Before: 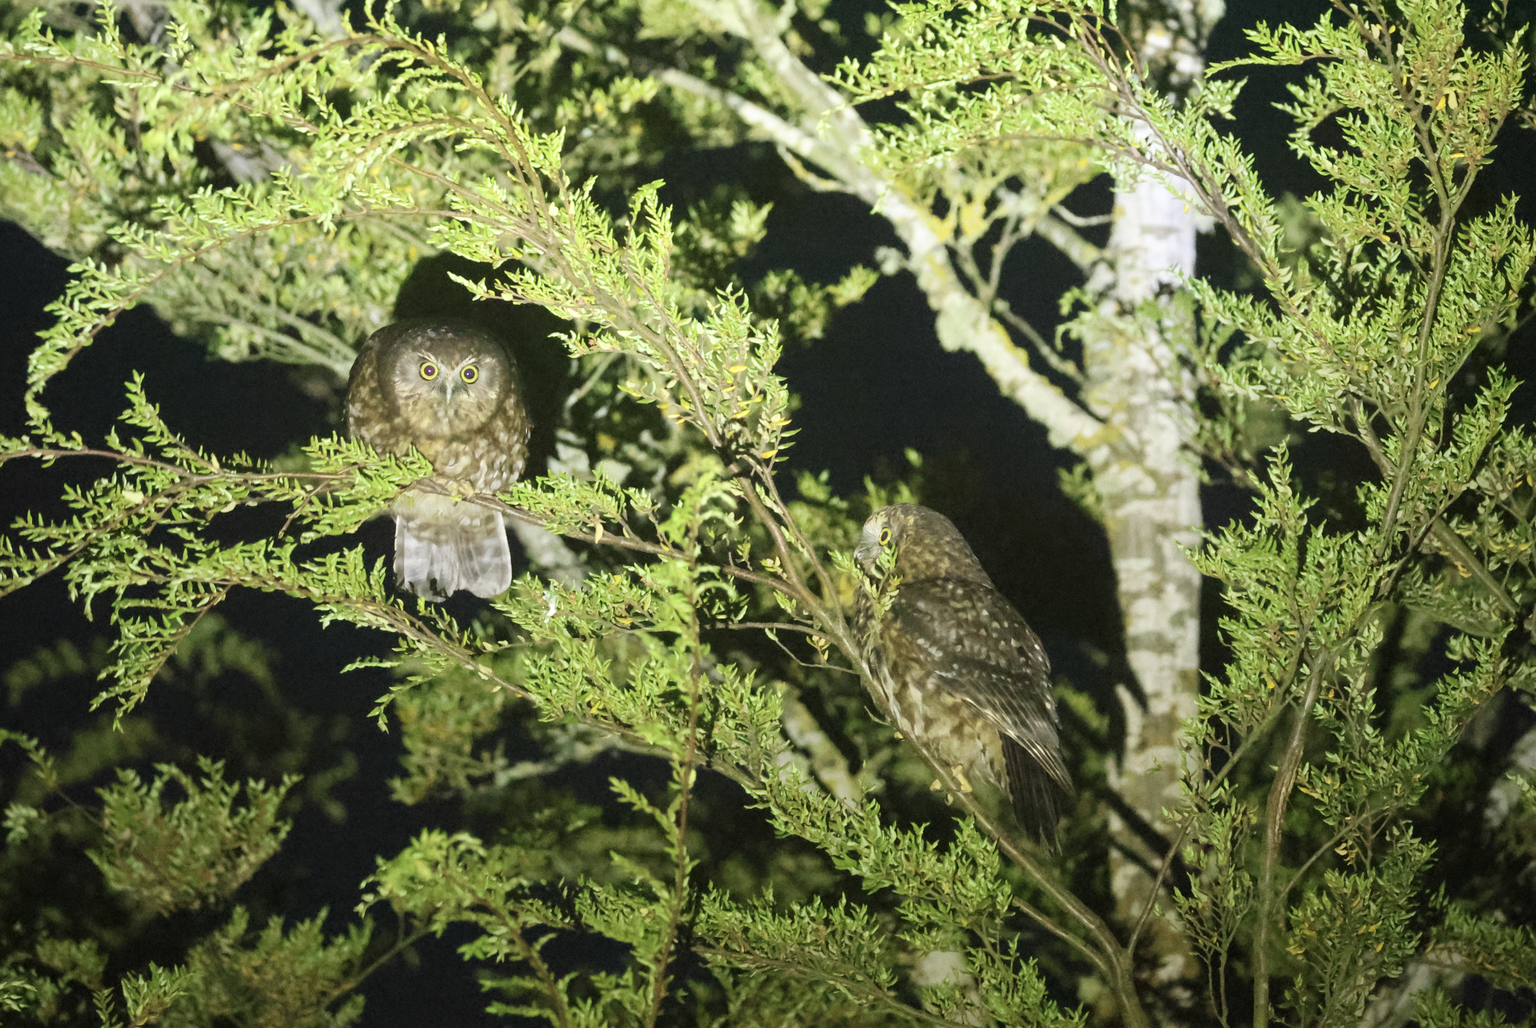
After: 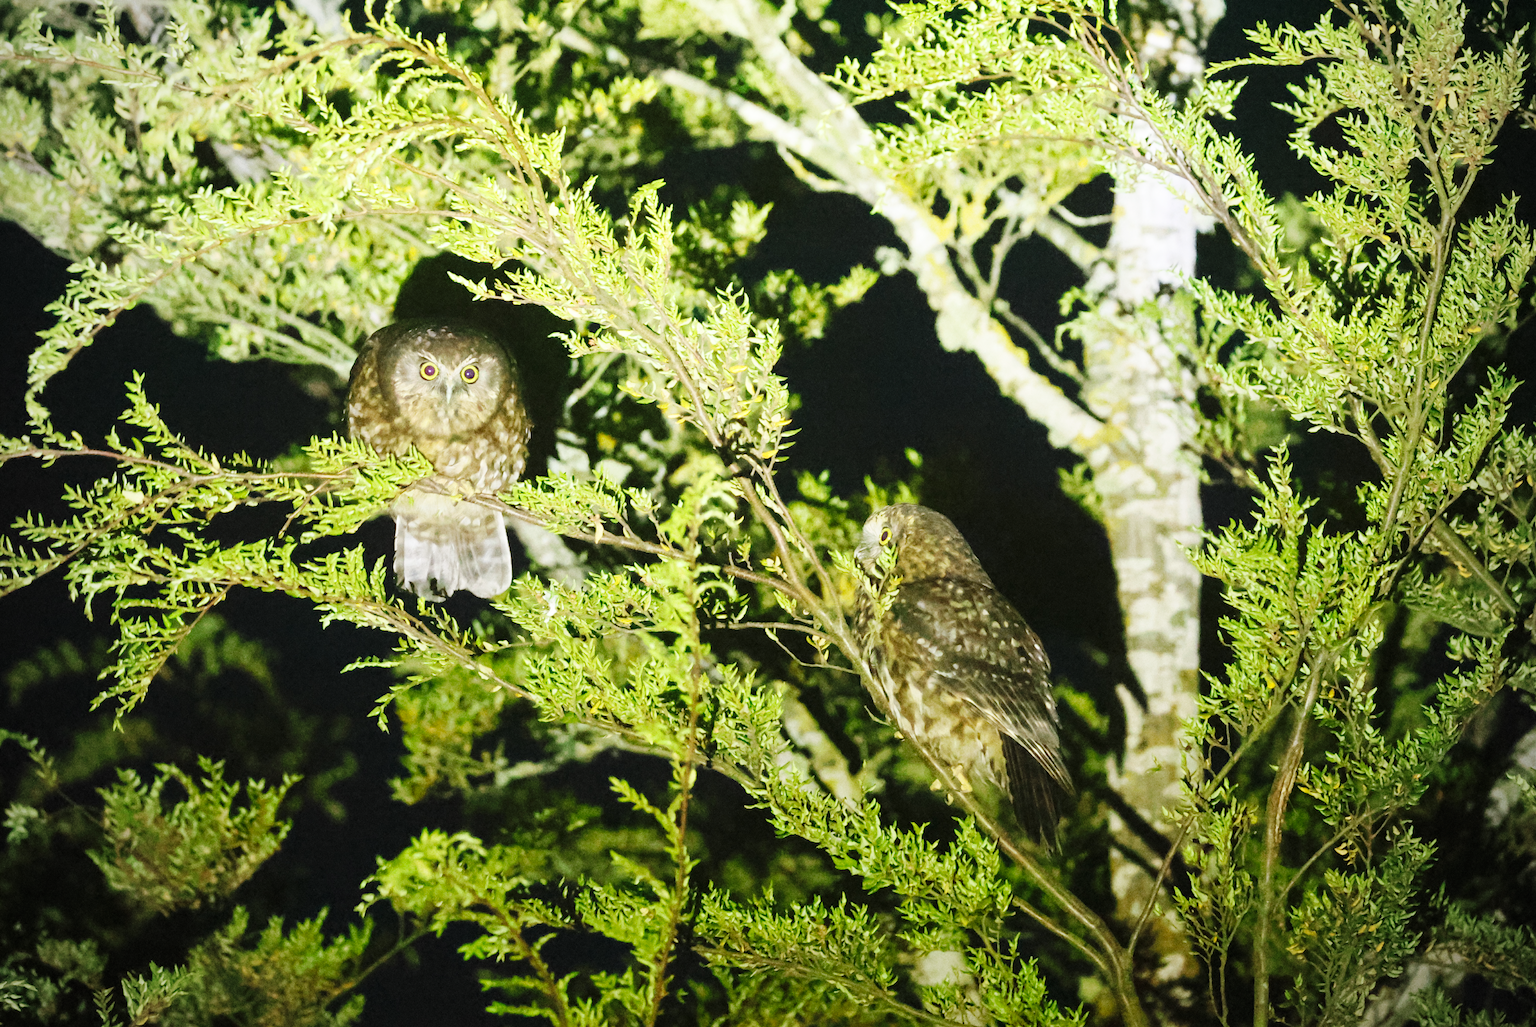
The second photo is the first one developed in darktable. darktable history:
base curve: curves: ch0 [(0, 0) (0.032, 0.025) (0.121, 0.166) (0.206, 0.329) (0.605, 0.79) (1, 1)], preserve colors none
vignetting: fall-off radius 60.65%
